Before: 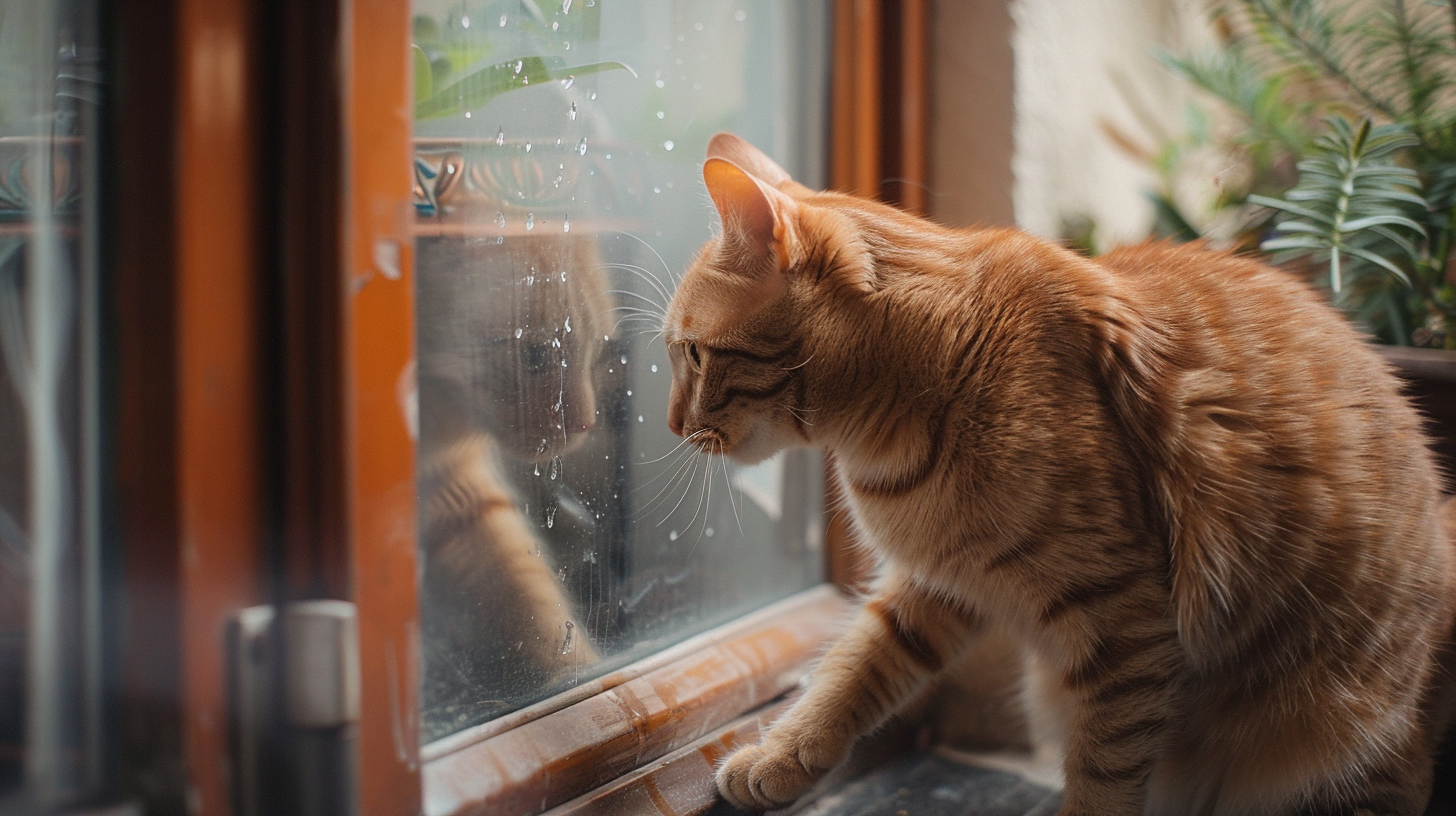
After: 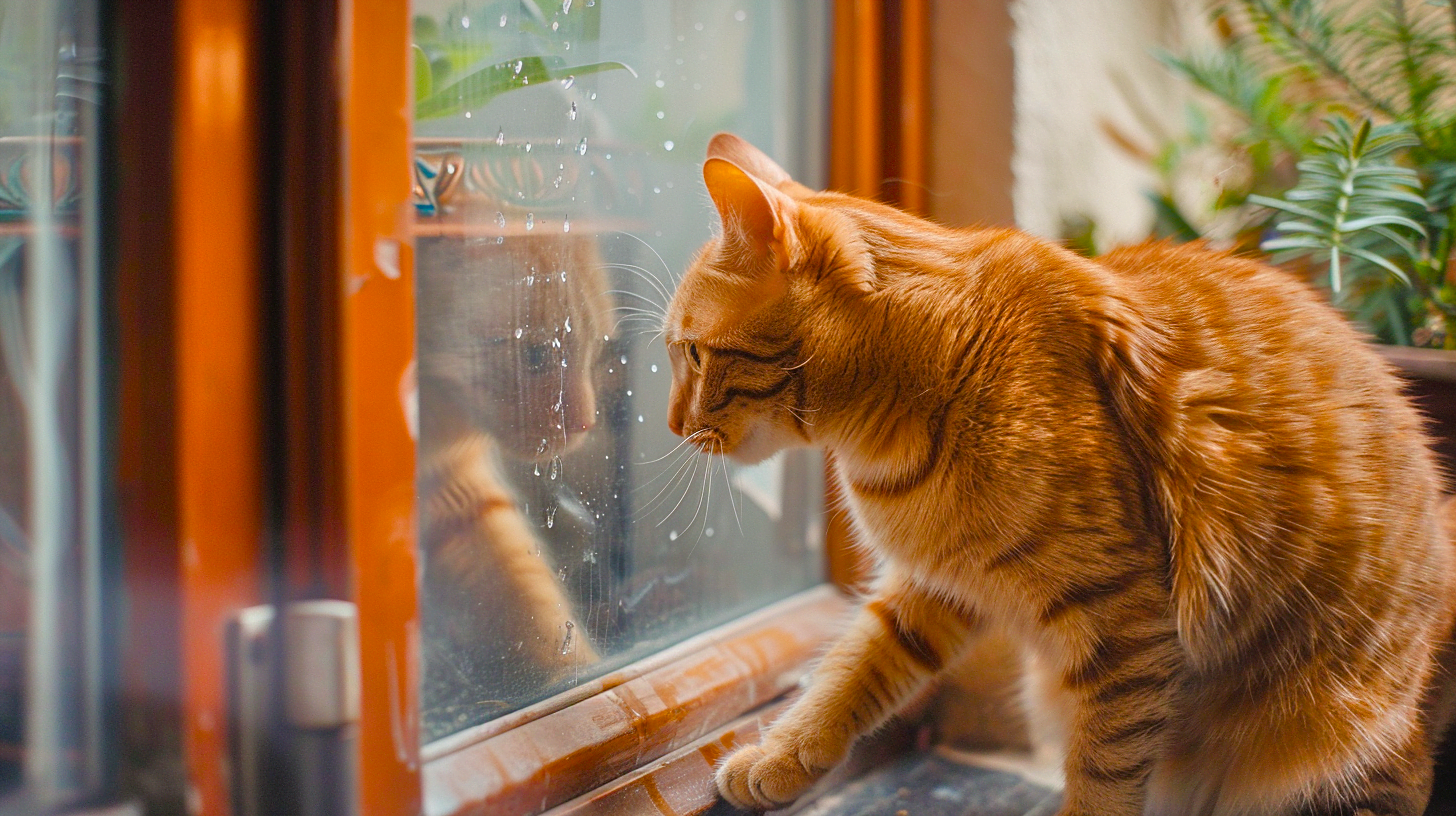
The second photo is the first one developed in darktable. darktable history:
shadows and highlights: highlights color adjustment 72.56%, low approximation 0.01, soften with gaussian
contrast brightness saturation: contrast 0.074
color balance rgb: linear chroma grading › global chroma 18.357%, perceptual saturation grading › global saturation 26.252%, perceptual saturation grading › highlights -28.405%, perceptual saturation grading › mid-tones 15.413%, perceptual saturation grading › shadows 33.578%, global vibrance 20.523%
tone equalizer: -7 EV 0.15 EV, -6 EV 0.603 EV, -5 EV 1.18 EV, -4 EV 1.31 EV, -3 EV 1.14 EV, -2 EV 0.6 EV, -1 EV 0.148 EV
